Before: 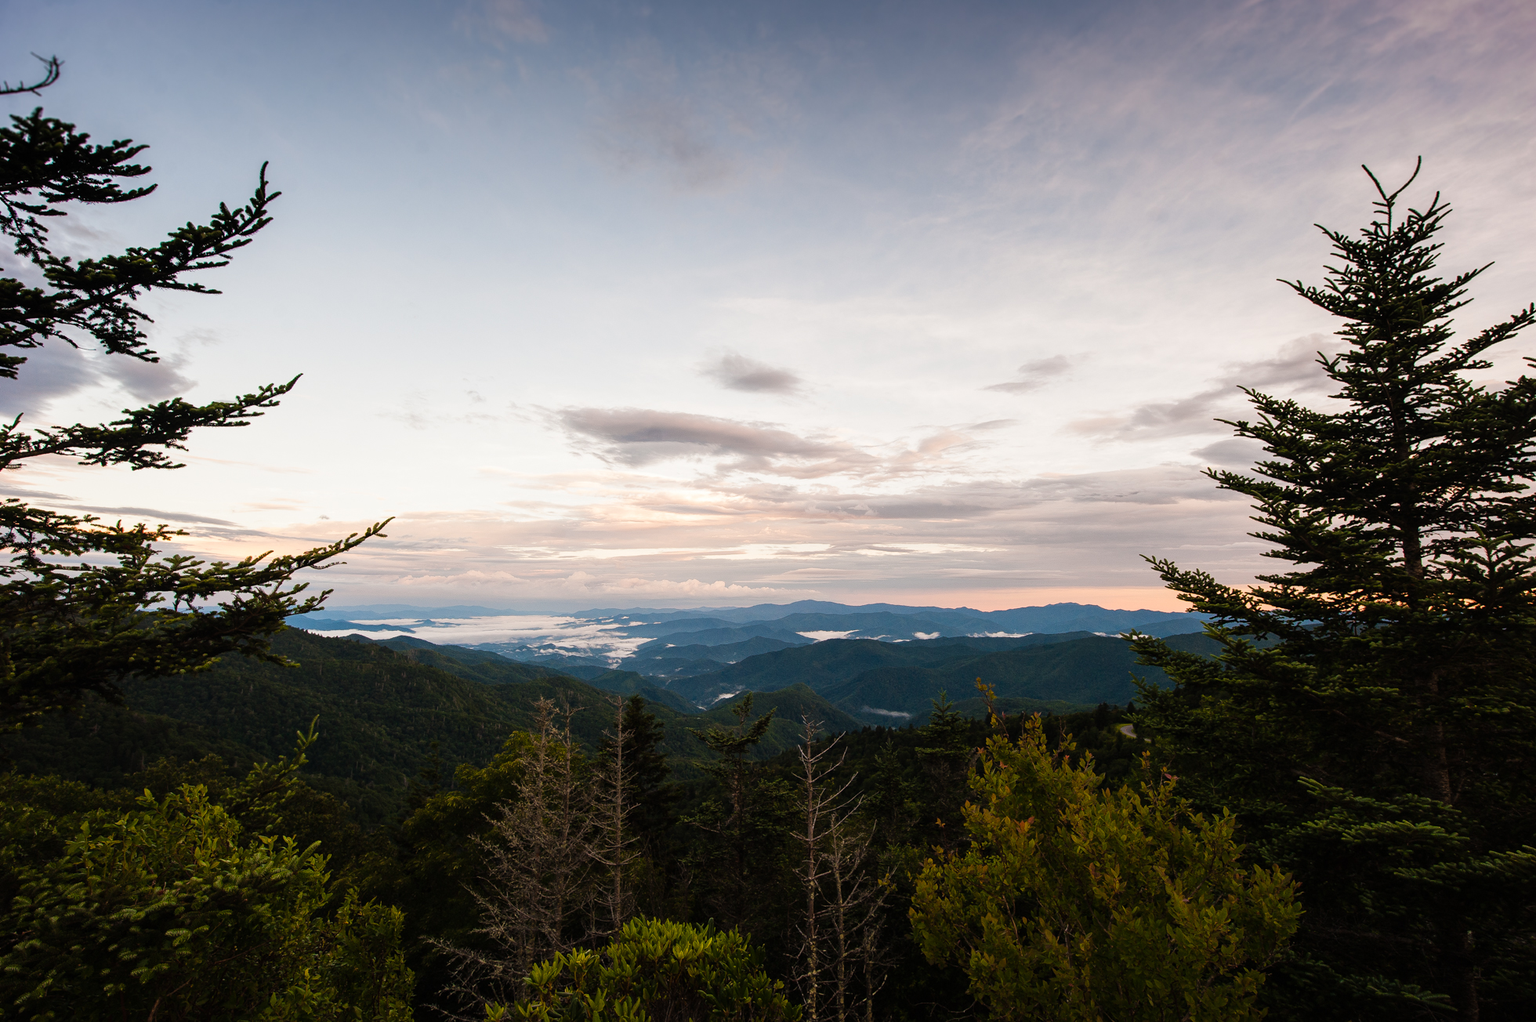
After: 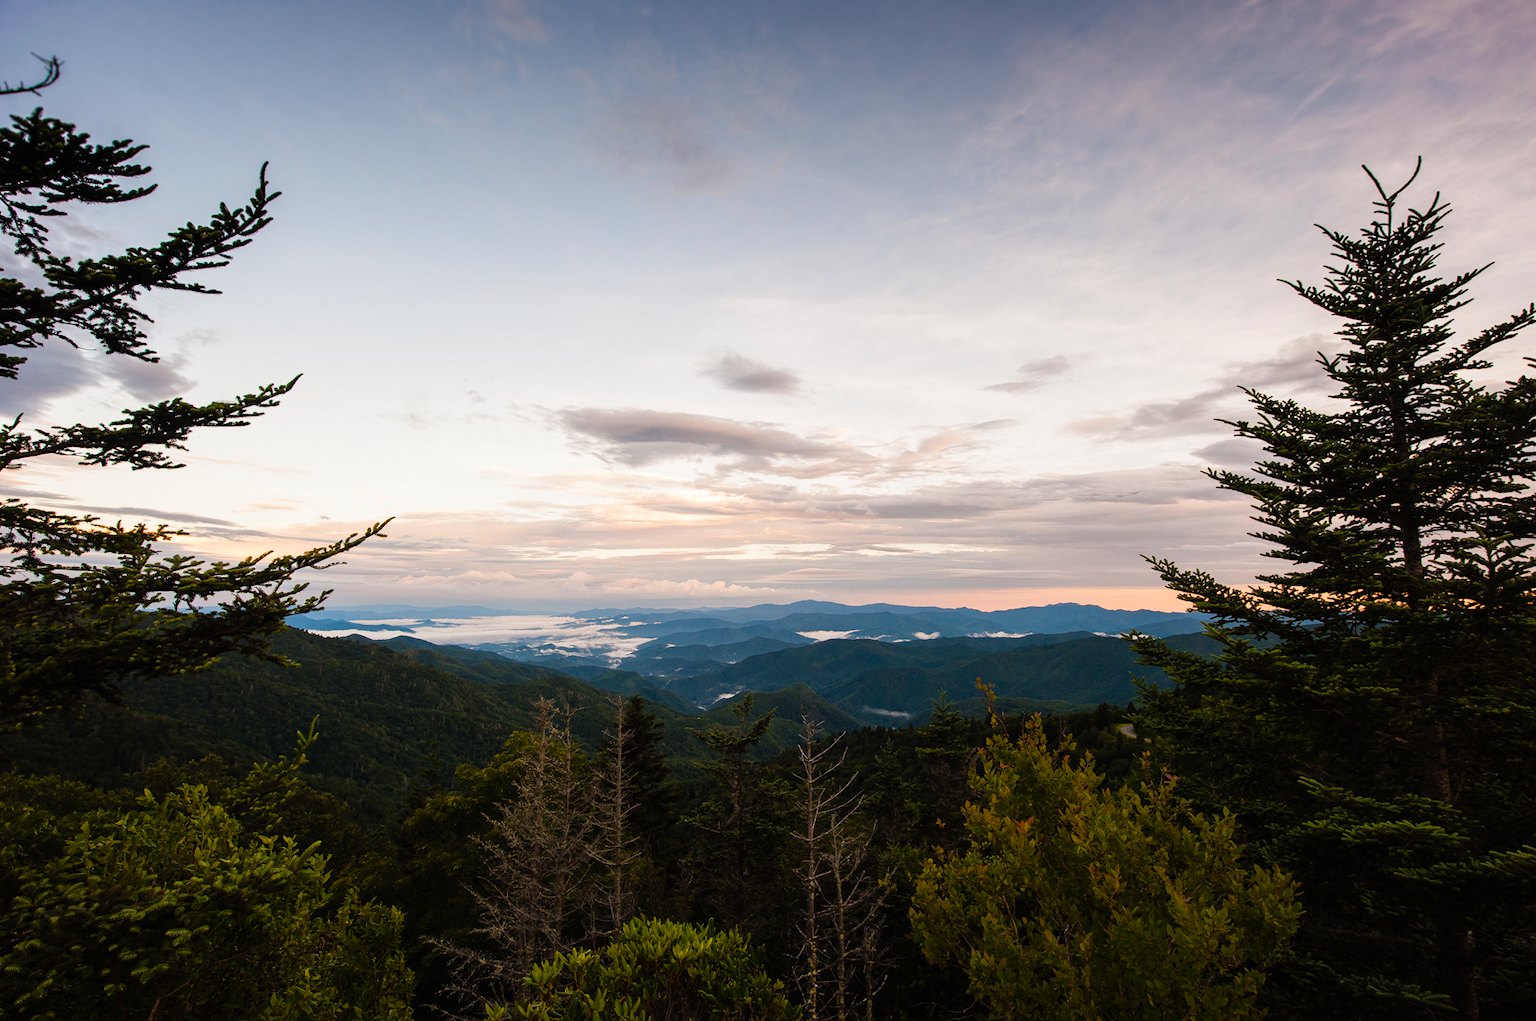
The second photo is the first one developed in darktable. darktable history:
color balance rgb: linear chroma grading › global chroma 9.105%, perceptual saturation grading › global saturation 0.458%, global vibrance 10.813%
